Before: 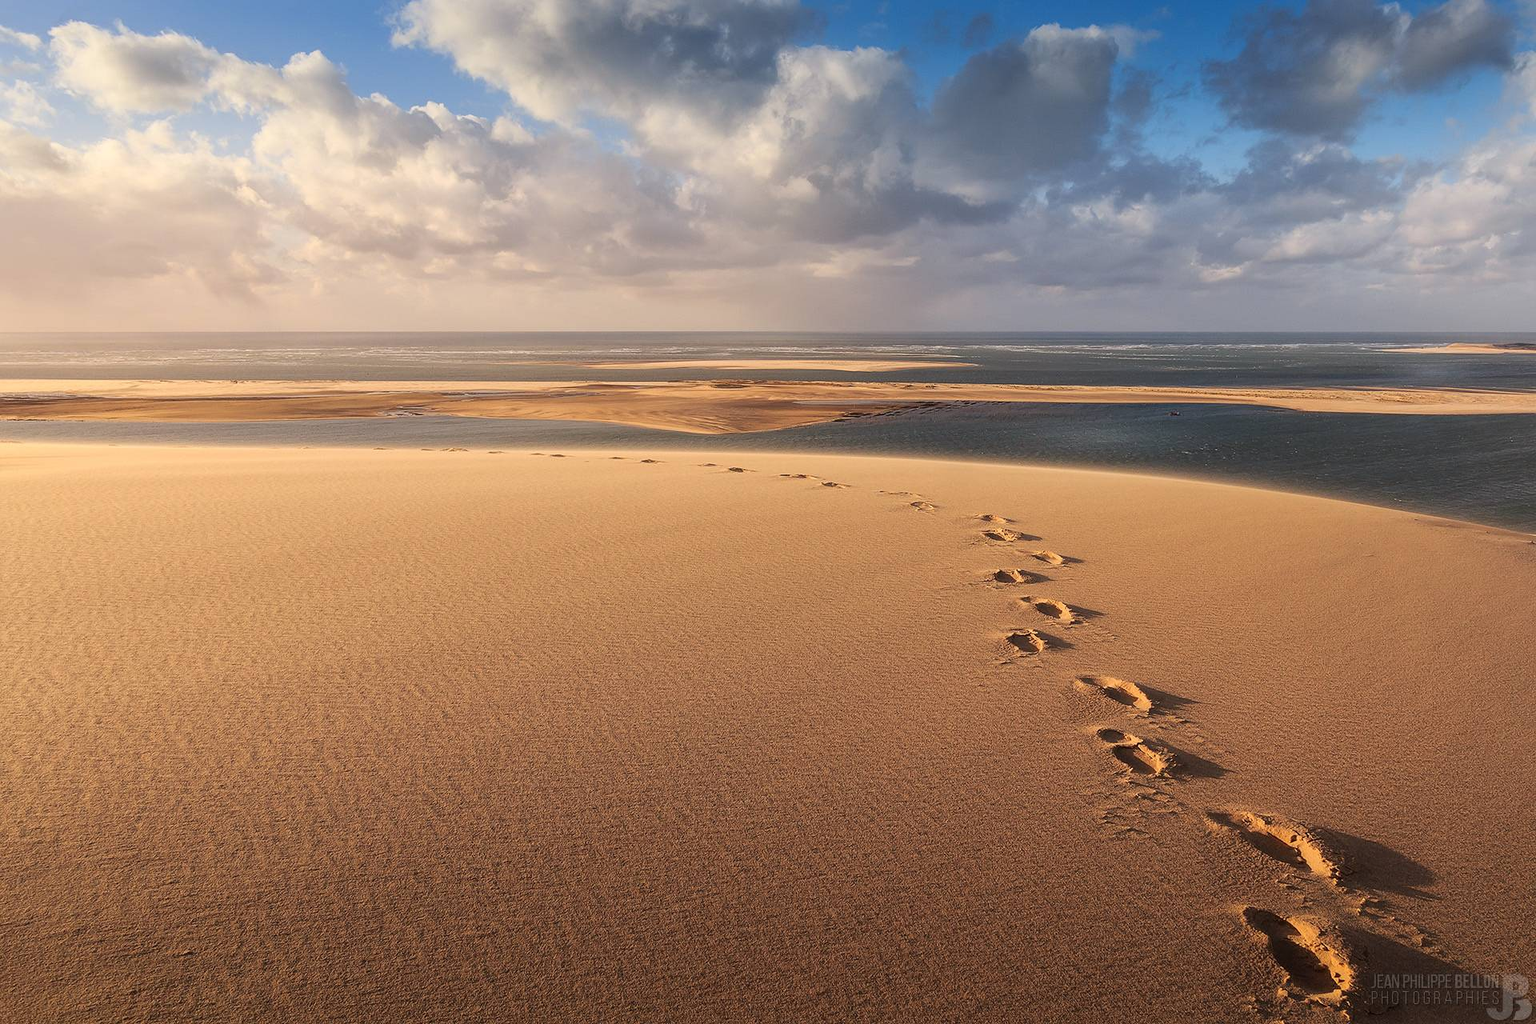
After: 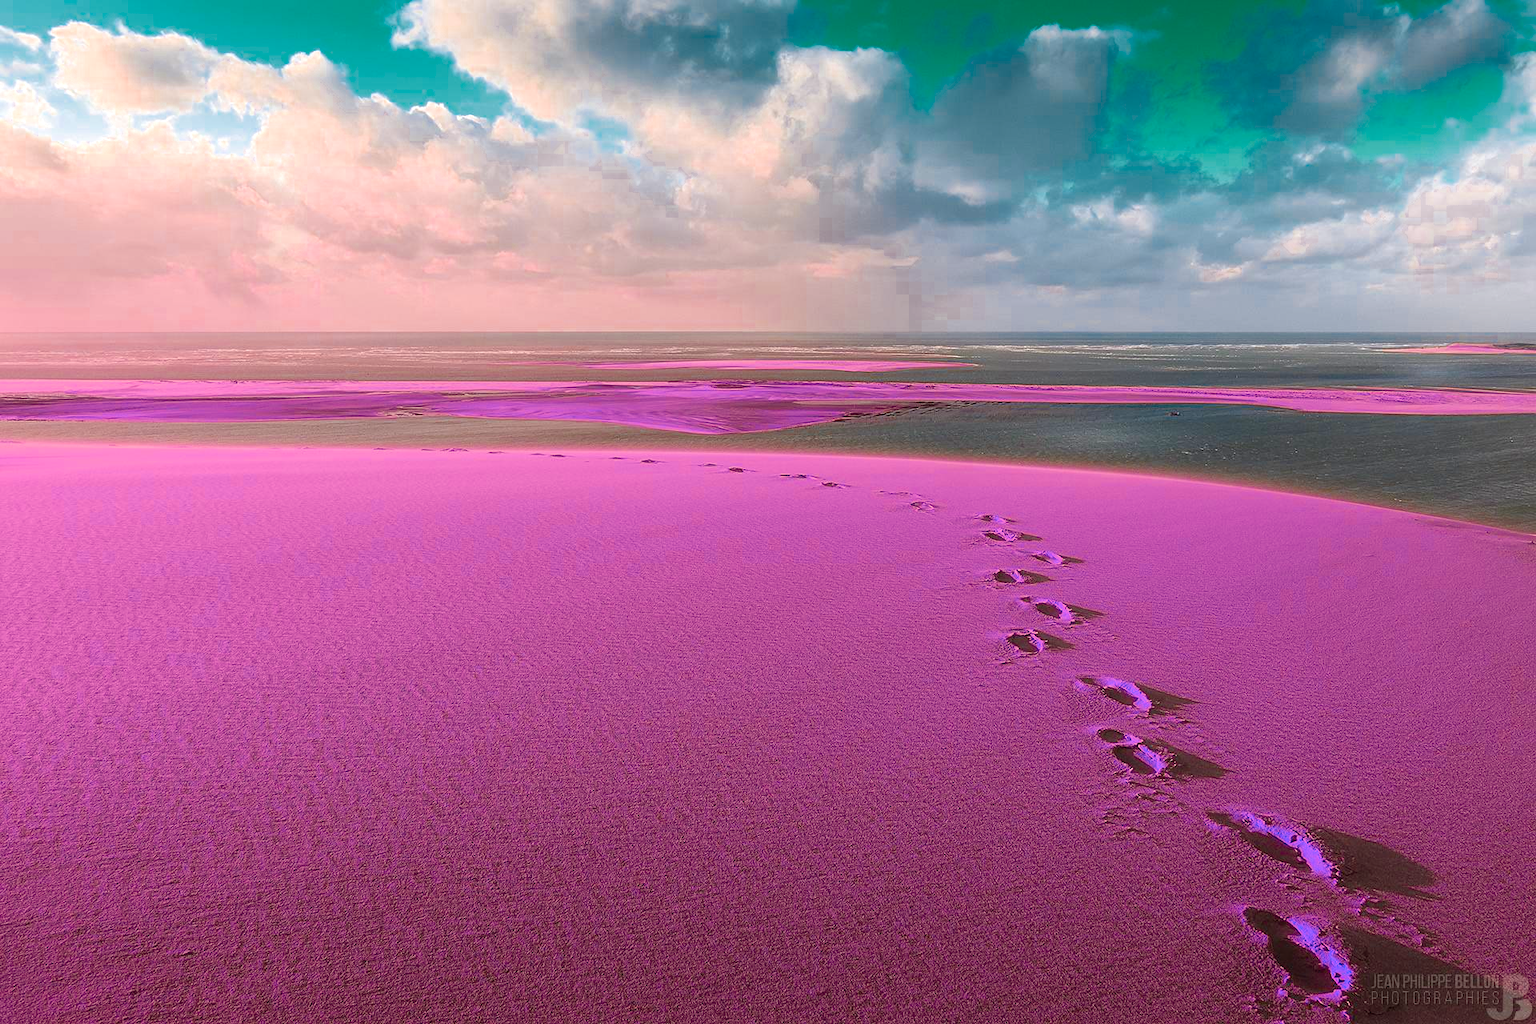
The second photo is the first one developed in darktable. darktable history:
color zones: curves: ch0 [(0.826, 0.353)]; ch1 [(0.242, 0.647) (0.889, 0.342)]; ch2 [(0.246, 0.089) (0.969, 0.068)]
tone equalizer: mask exposure compensation -0.499 EV
exposure: exposure 0.64 EV, compensate highlight preservation false
